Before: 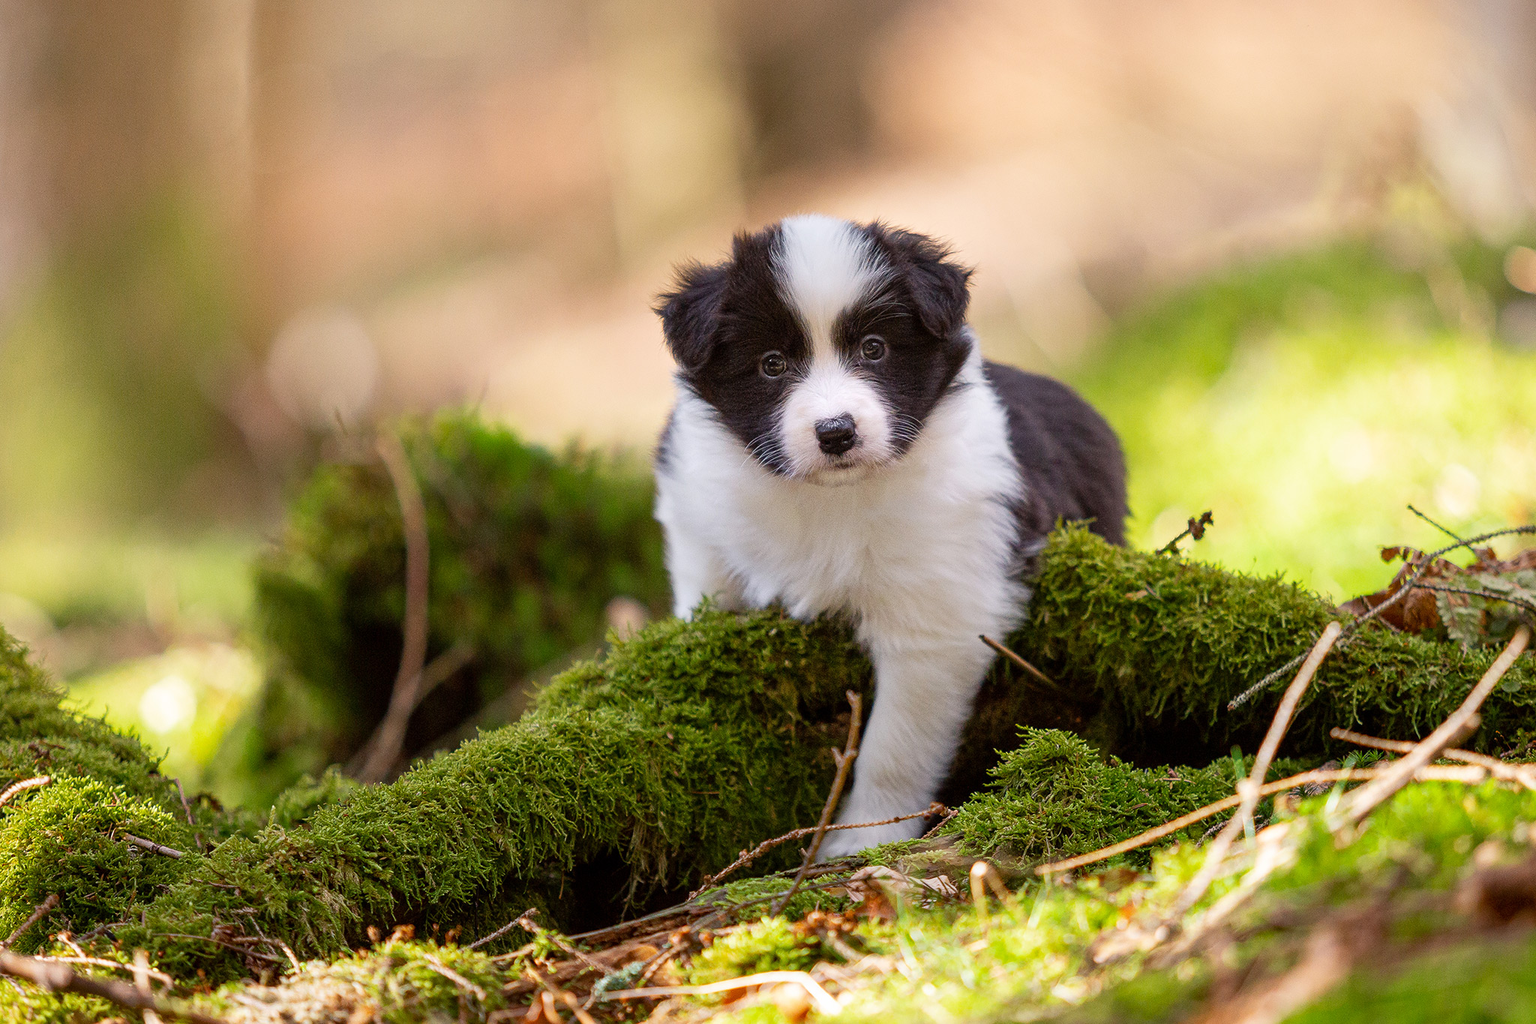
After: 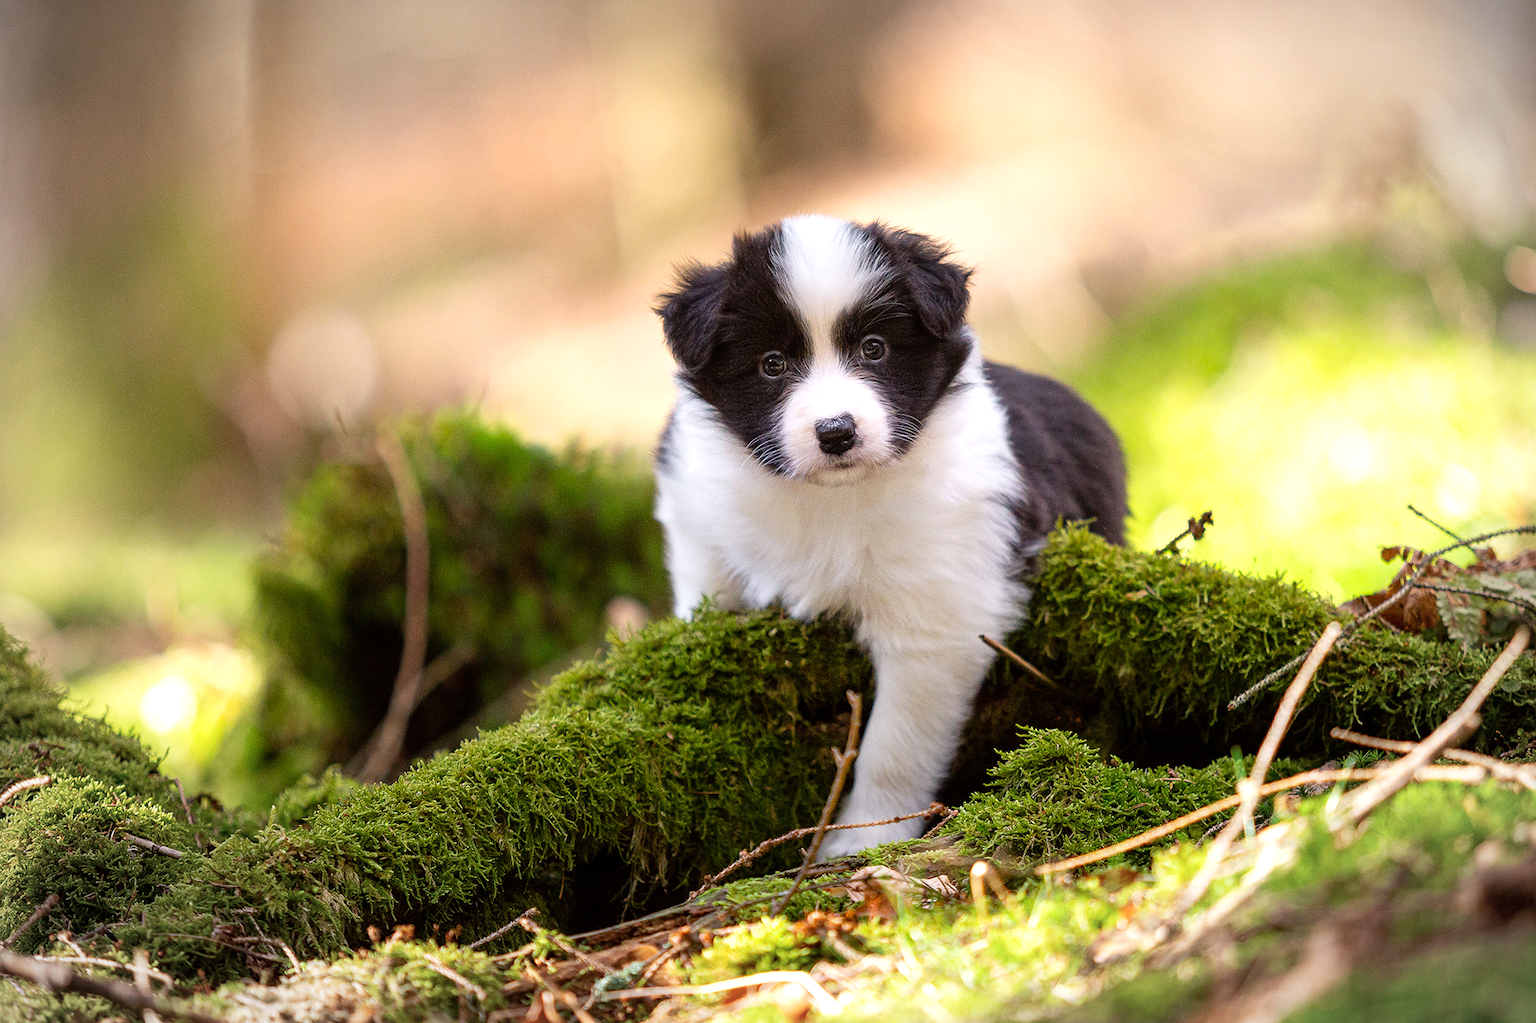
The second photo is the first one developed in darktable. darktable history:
vignetting: fall-off radius 69.09%, brightness -0.511, saturation -0.513, automatic ratio true
tone equalizer: -8 EV -0.436 EV, -7 EV -0.422 EV, -6 EV -0.293 EV, -5 EV -0.248 EV, -3 EV 0.225 EV, -2 EV 0.354 EV, -1 EV 0.378 EV, +0 EV 0.433 EV, luminance estimator HSV value / RGB max
